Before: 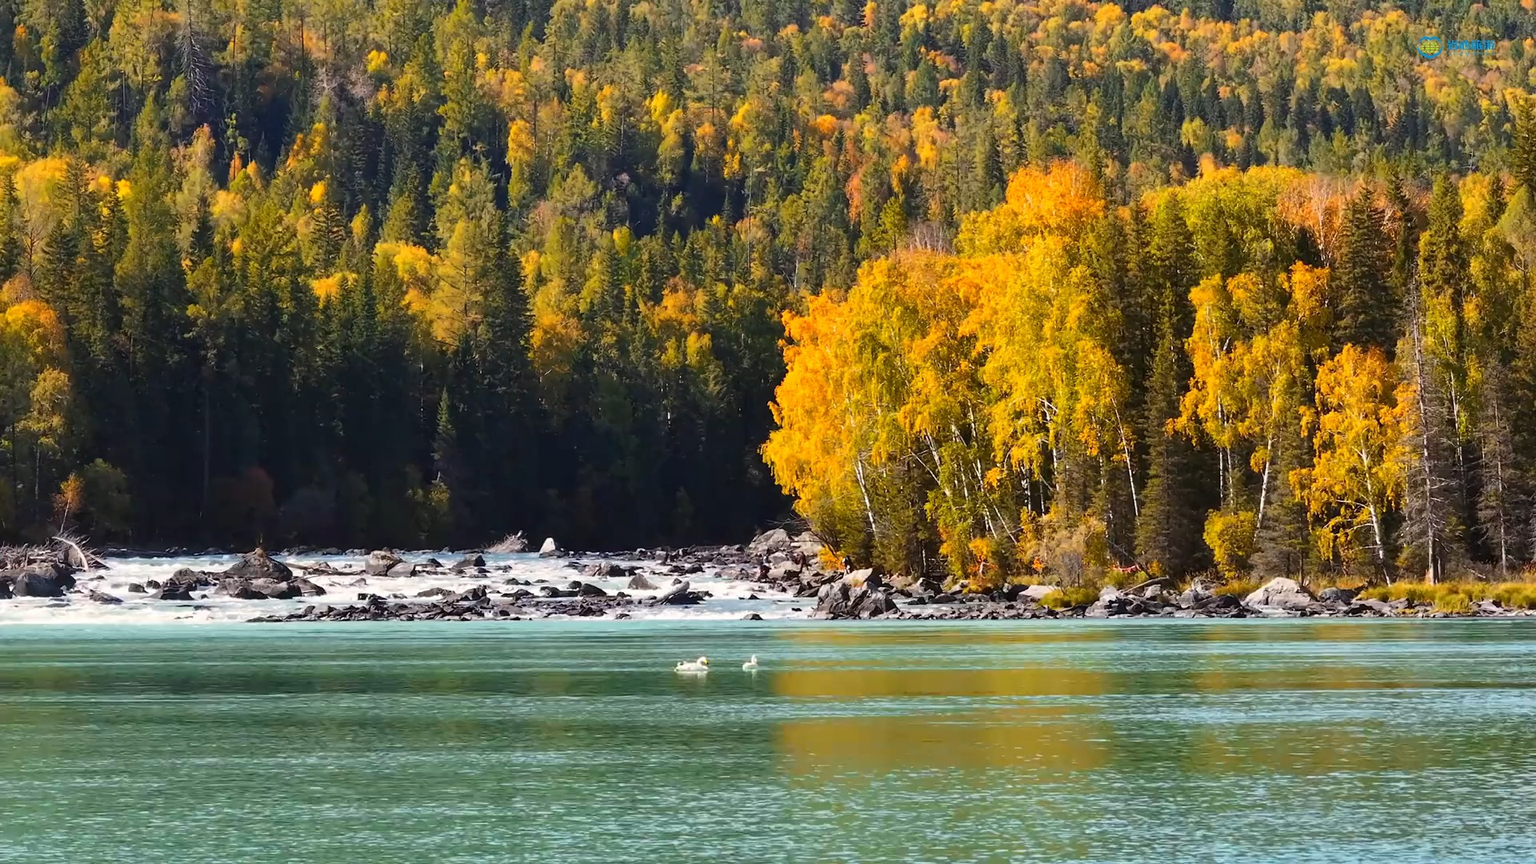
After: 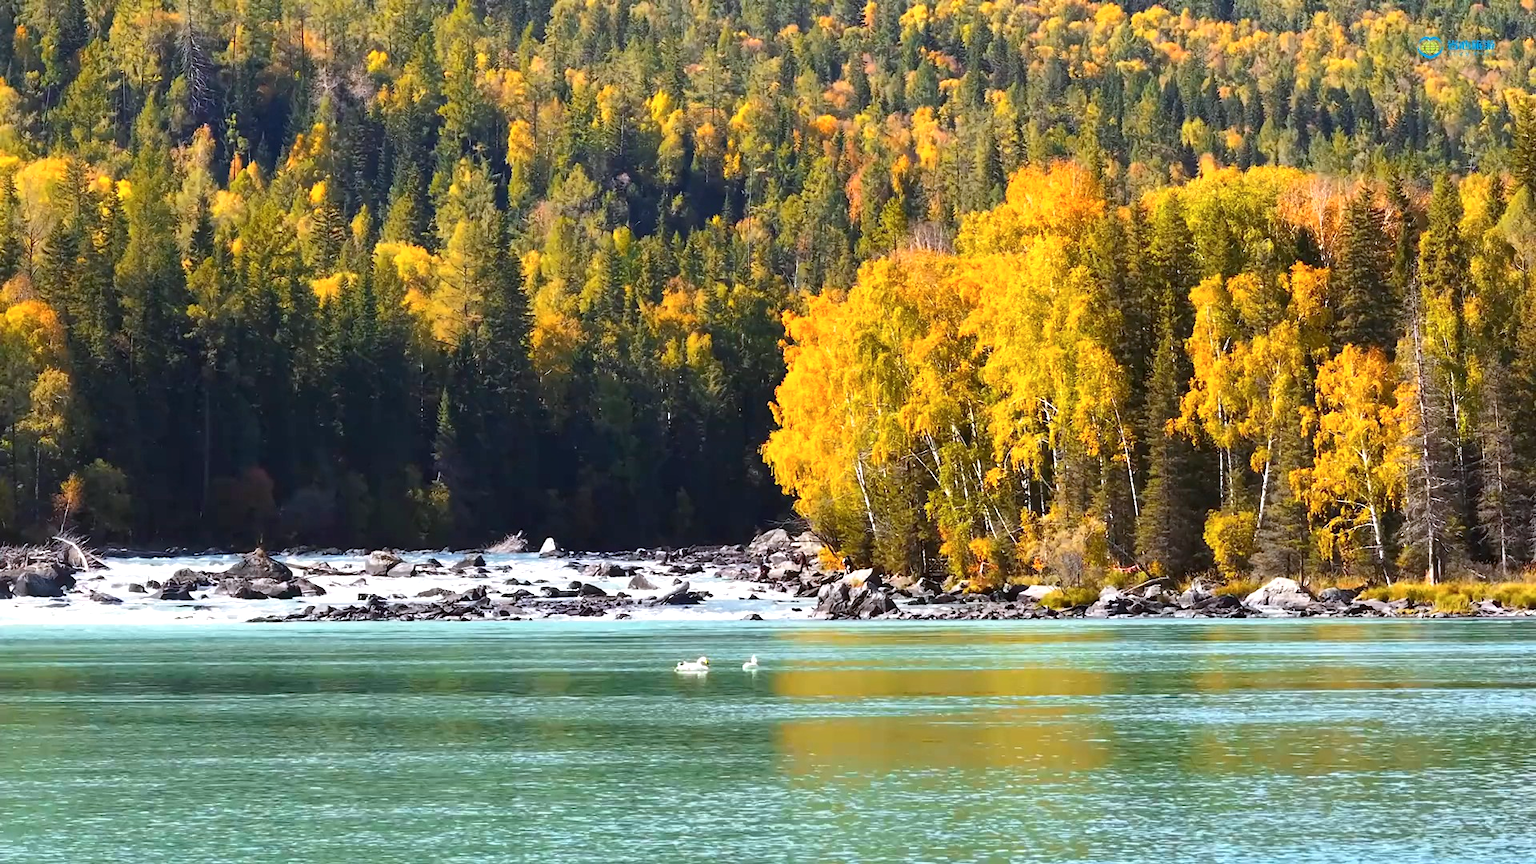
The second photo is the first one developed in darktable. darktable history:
color calibration: gray › normalize channels true, x 0.354, y 0.367, temperature 4707.46 K, gamut compression 0.028
exposure: black level correction 0.001, exposure 0.499 EV, compensate highlight preservation false
